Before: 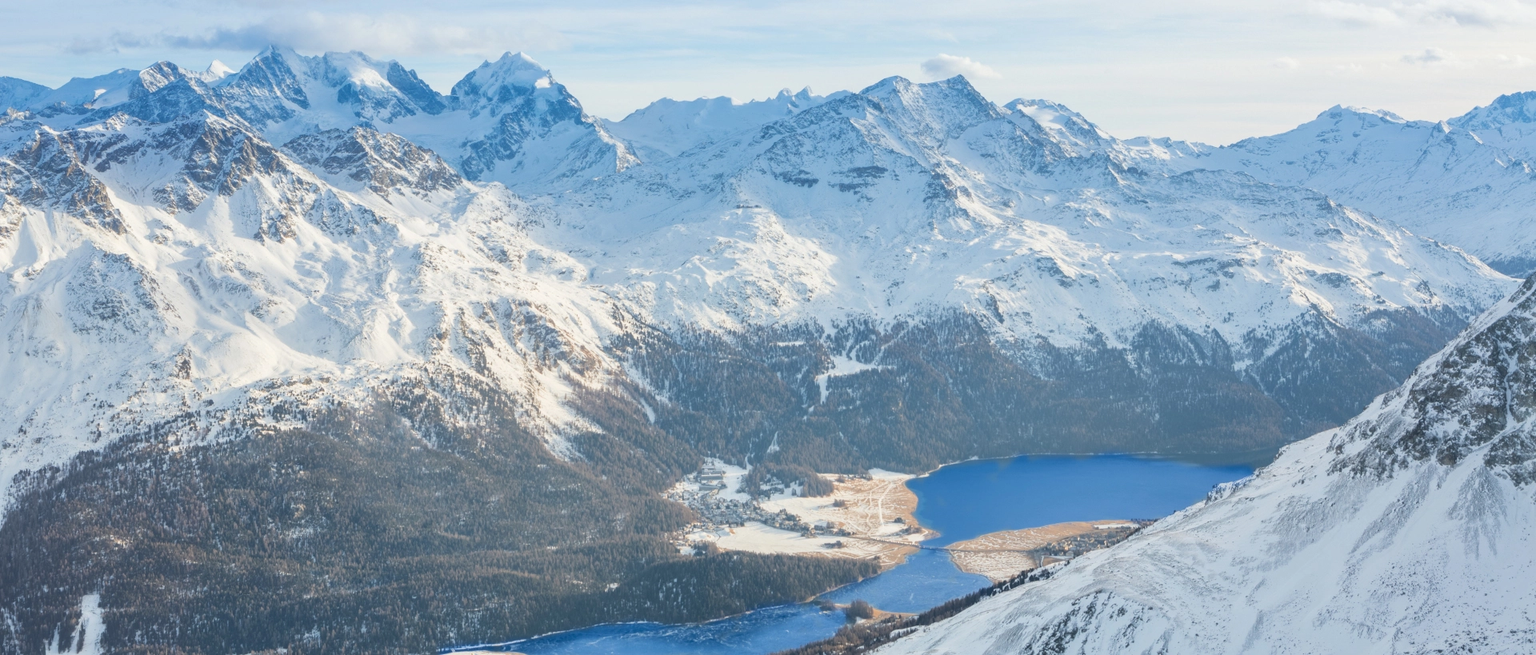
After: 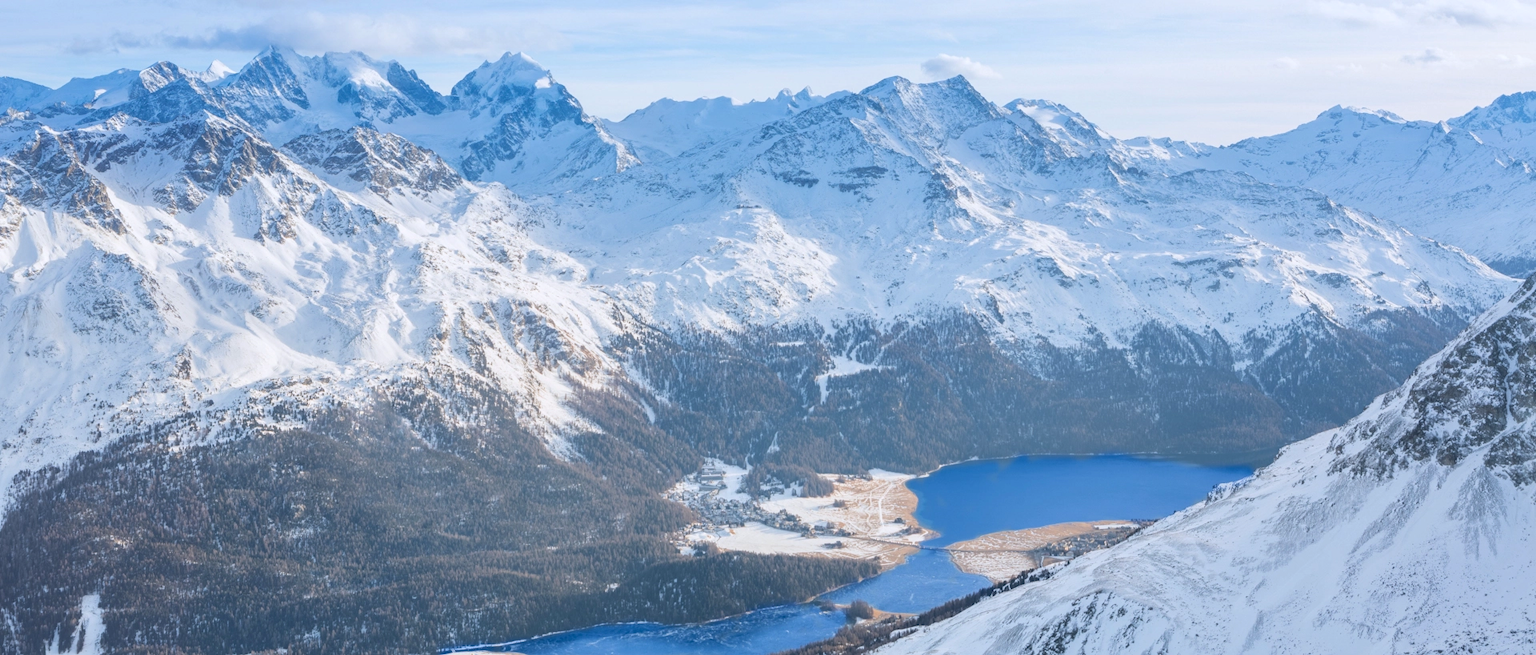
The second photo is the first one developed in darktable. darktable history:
tone equalizer: on, module defaults
color calibration: illuminant as shot in camera, x 0.358, y 0.373, temperature 4628.91 K
